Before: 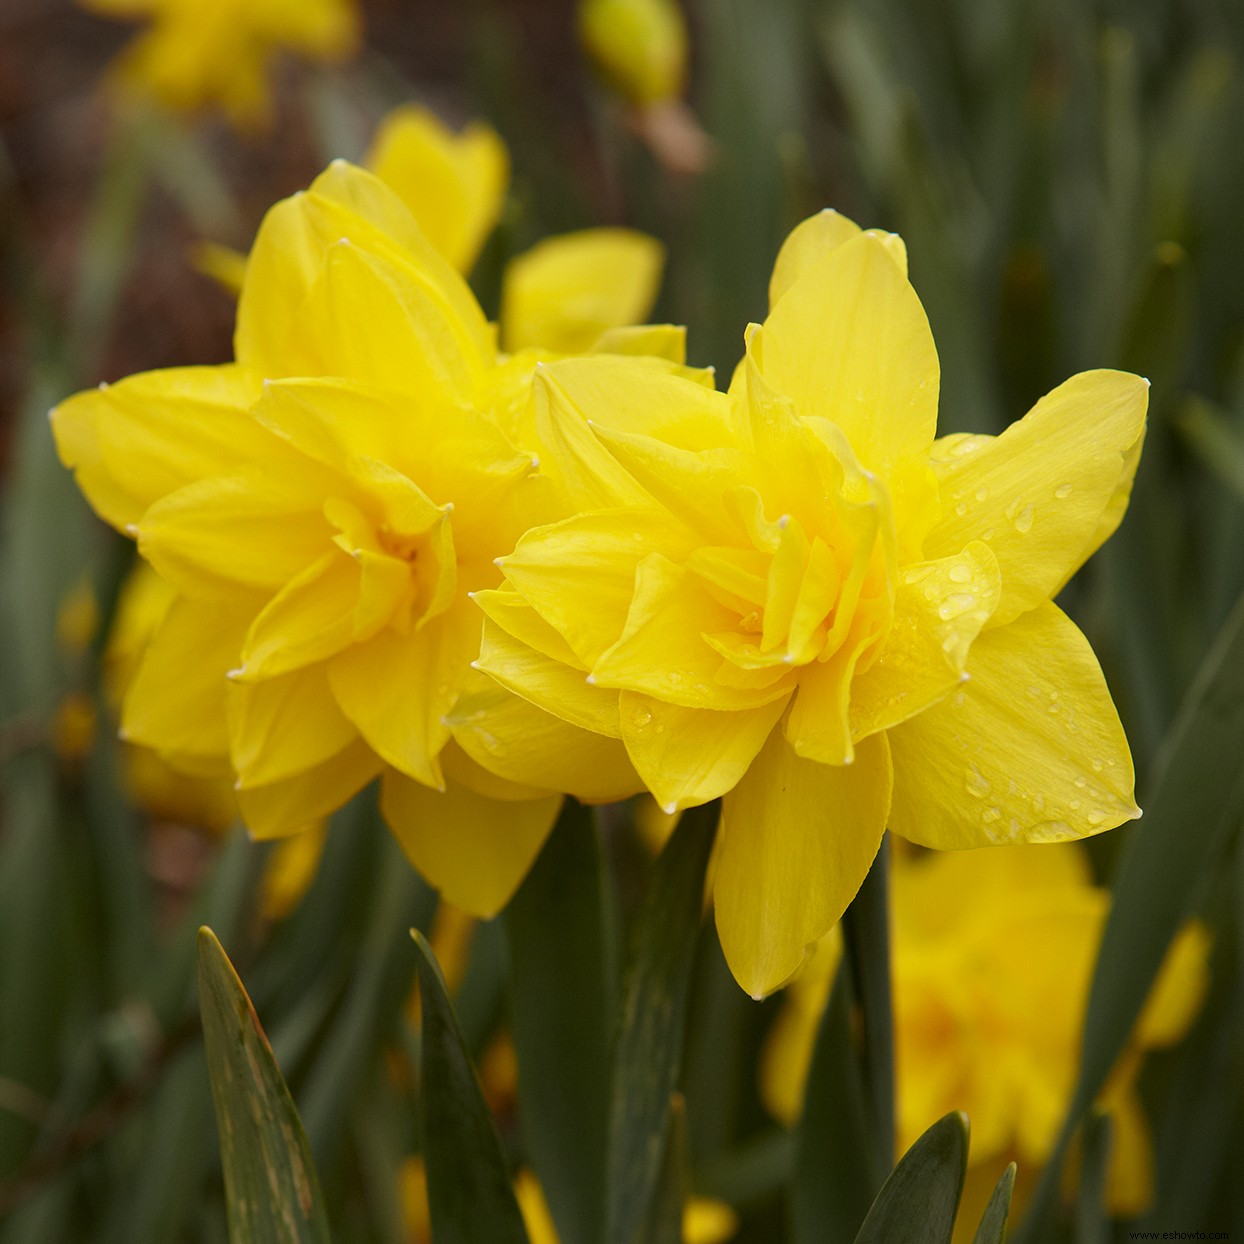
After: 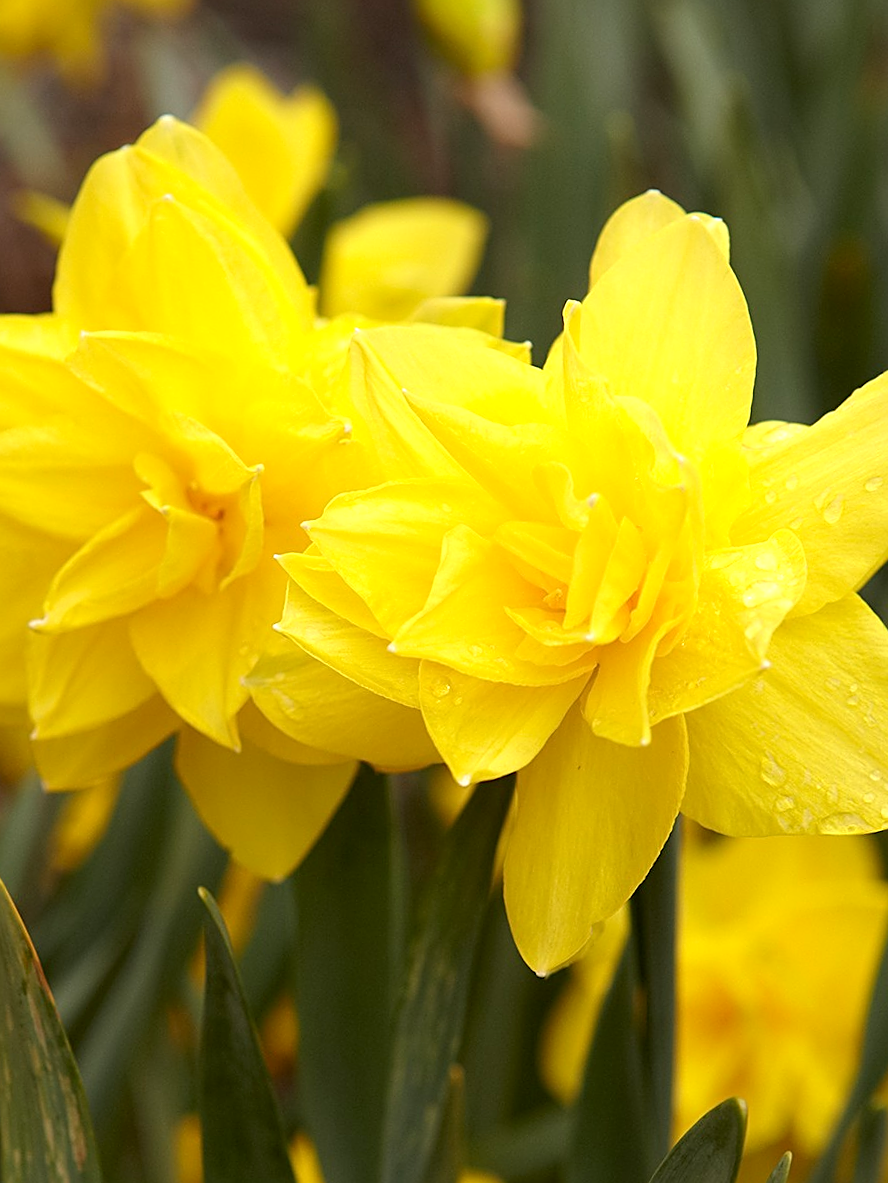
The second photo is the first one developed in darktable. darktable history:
sharpen: on, module defaults
exposure: black level correction 0.001, exposure 0.499 EV, compensate exposure bias true, compensate highlight preservation false
crop and rotate: angle -2.96°, left 14.074%, top 0.027%, right 10.876%, bottom 0.079%
